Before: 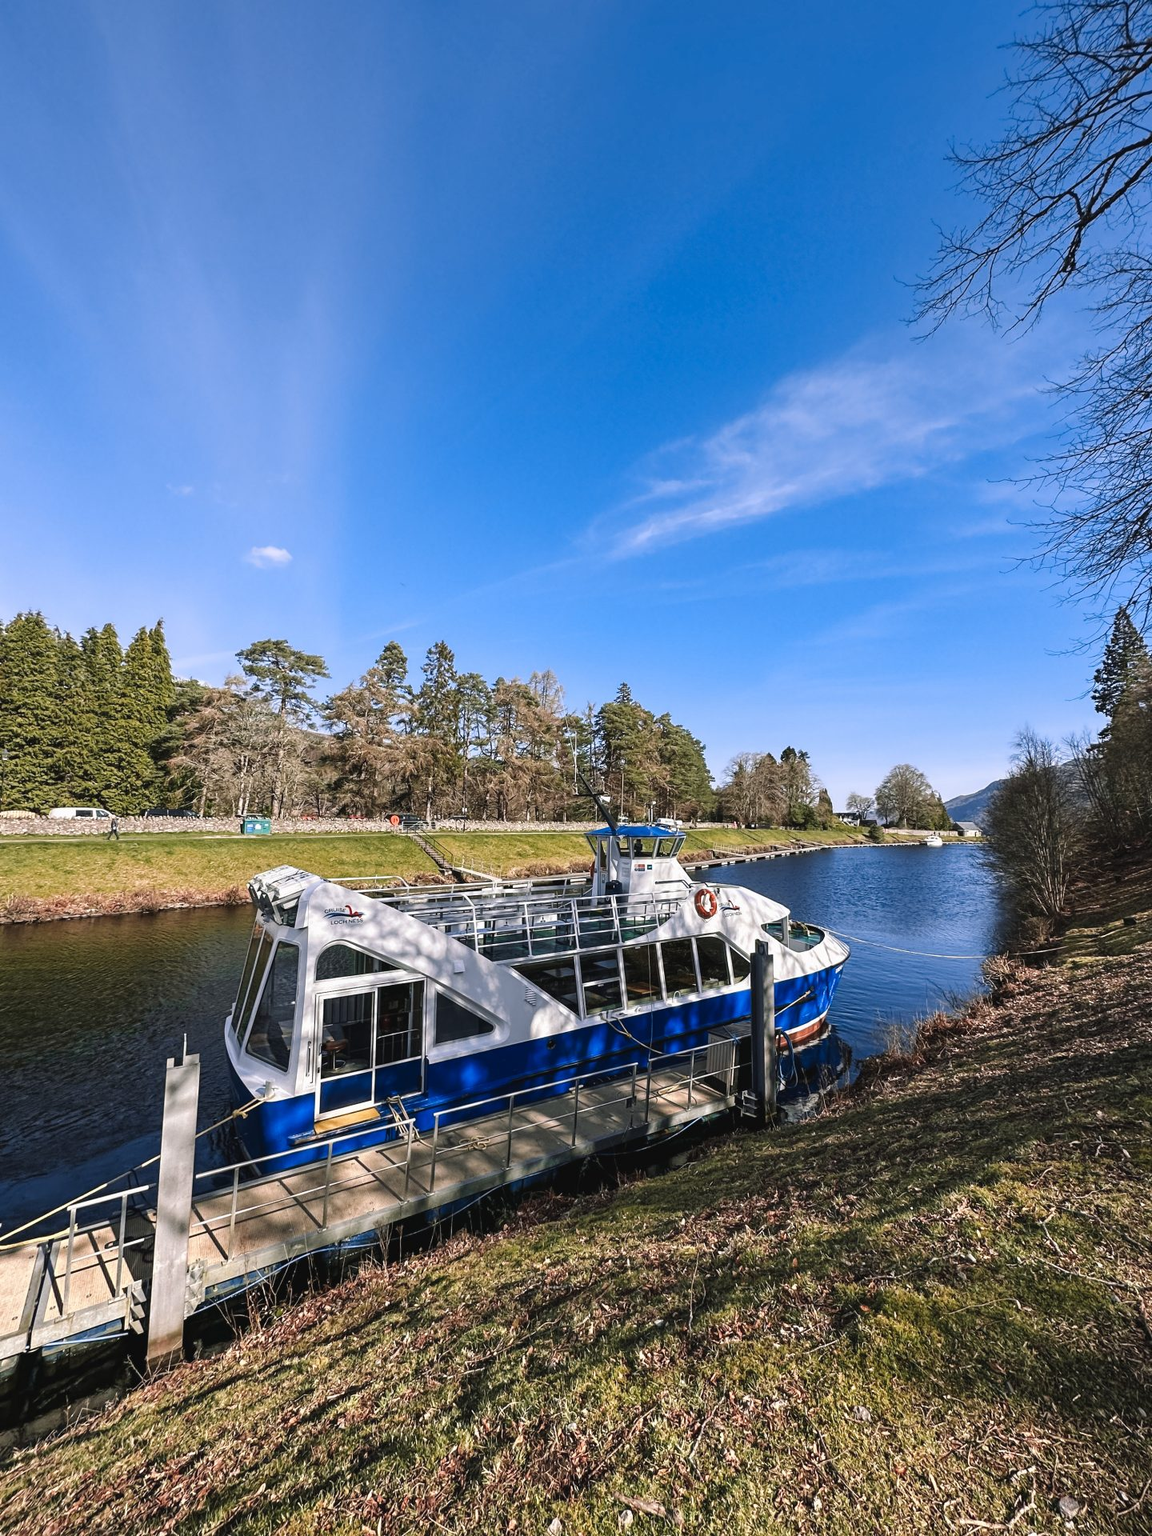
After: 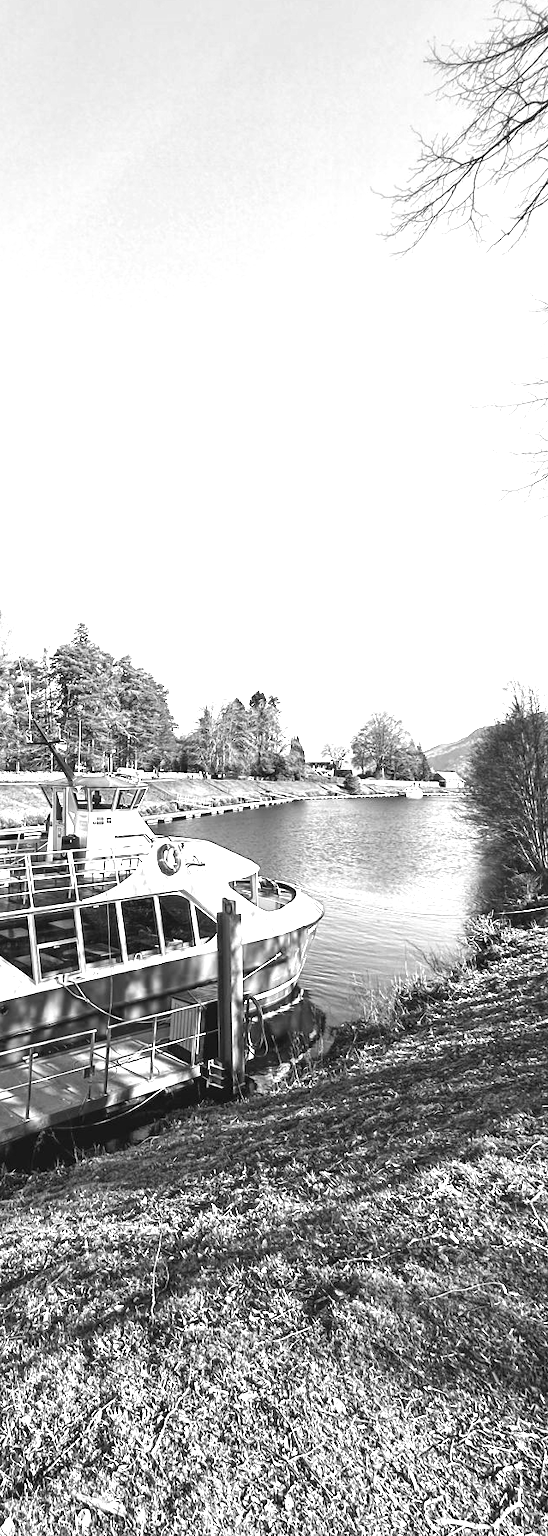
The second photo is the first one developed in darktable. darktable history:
crop: left 47.628%, top 6.643%, right 7.874%
color calibration: output gray [0.18, 0.41, 0.41, 0], gray › normalize channels true, illuminant same as pipeline (D50), adaptation XYZ, x 0.346, y 0.359, gamut compression 0
exposure: black level correction 0.001, exposure 1.719 EV, compensate exposure bias true, compensate highlight preservation false
